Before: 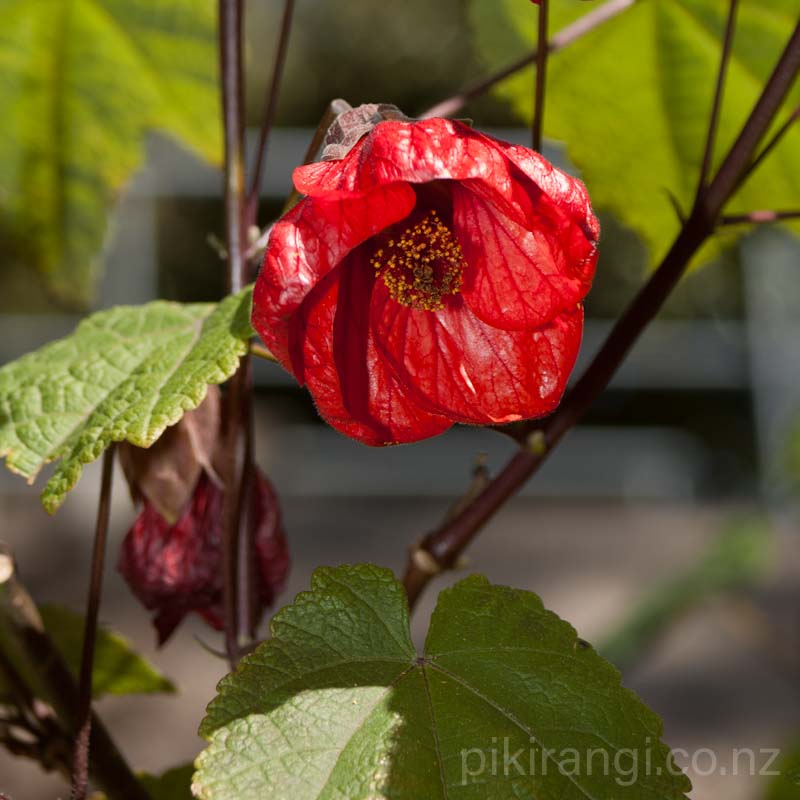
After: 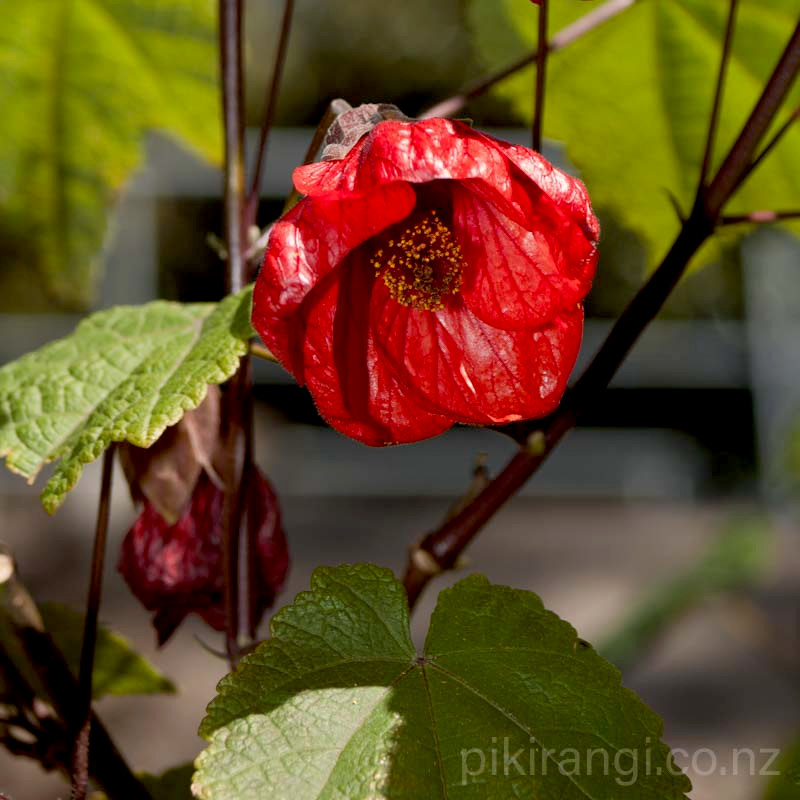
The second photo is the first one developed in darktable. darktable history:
exposure: black level correction 0.011, compensate exposure bias true, compensate highlight preservation false
